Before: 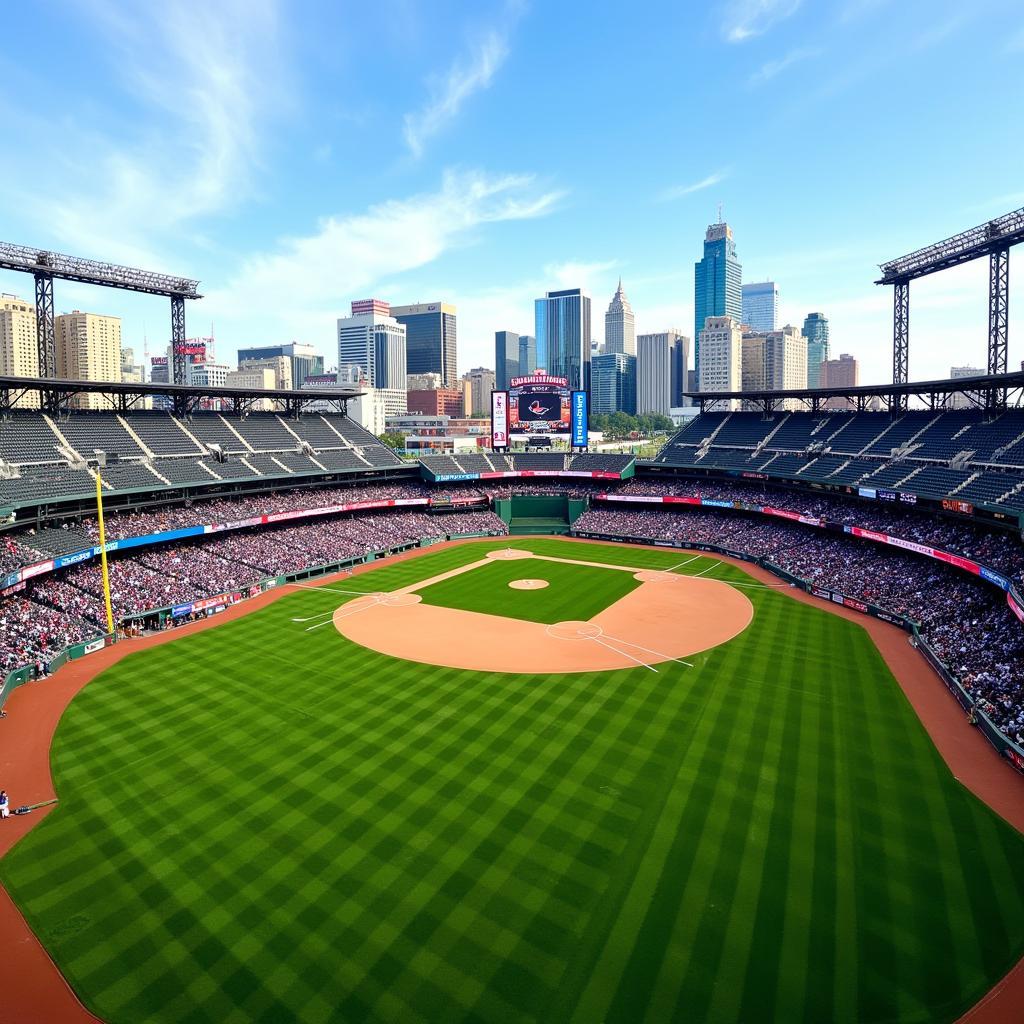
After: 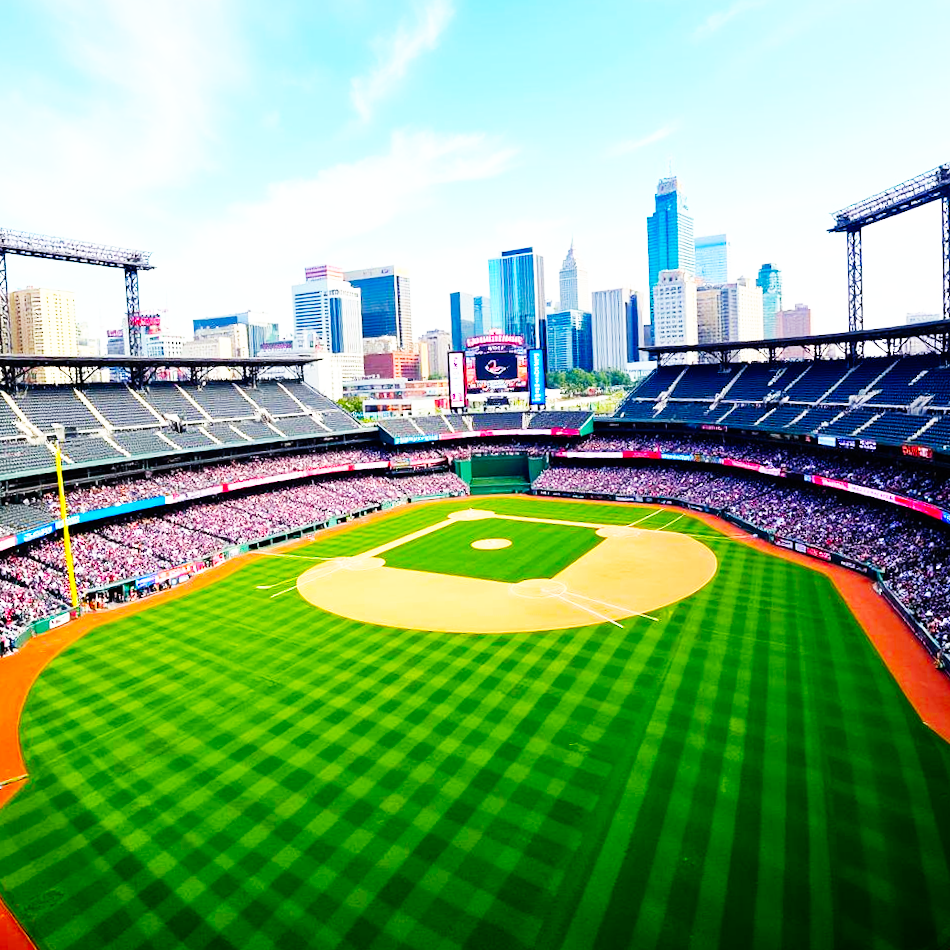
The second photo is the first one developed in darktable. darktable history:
crop and rotate: angle -3.27°, left 5.211%, top 5.211%, right 4.607%, bottom 4.607%
color balance rgb: perceptual saturation grading › global saturation 30%, global vibrance 20%
base curve: curves: ch0 [(0, 0) (0.007, 0.004) (0.027, 0.03) (0.046, 0.07) (0.207, 0.54) (0.442, 0.872) (0.673, 0.972) (1, 1)], preserve colors none
rotate and perspective: rotation -5.2°, automatic cropping off
